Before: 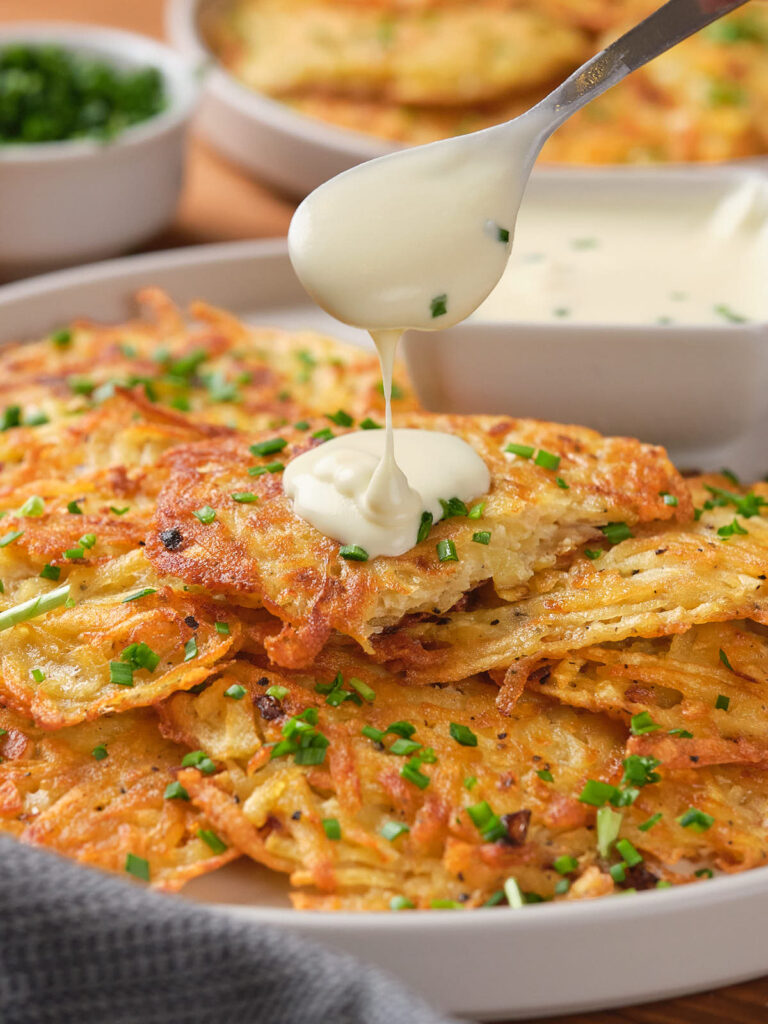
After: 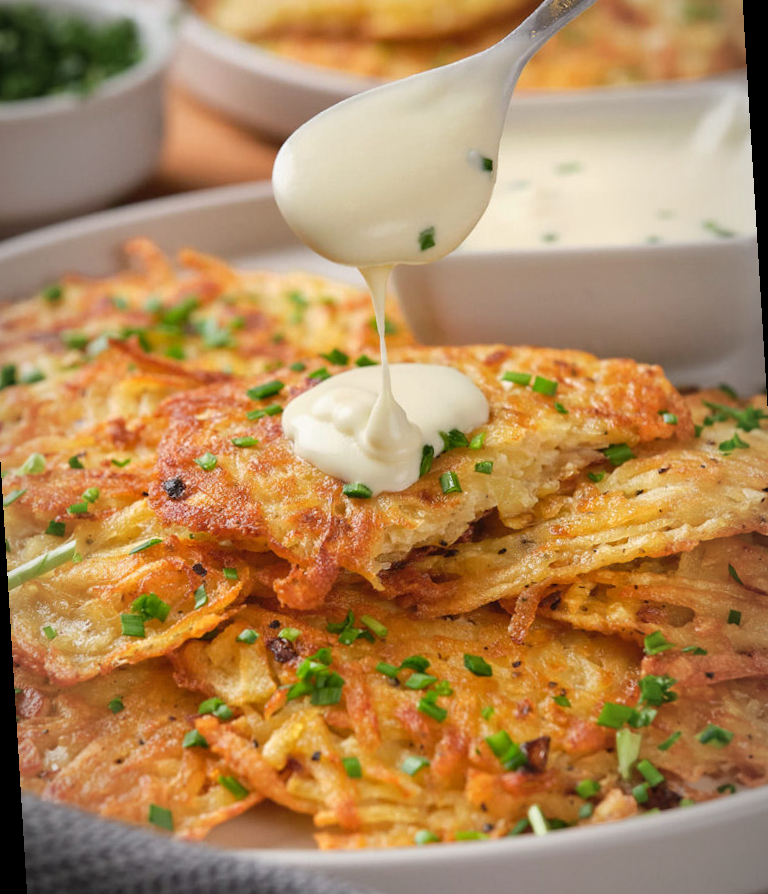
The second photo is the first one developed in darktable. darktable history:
vignetting: fall-off start 97%, fall-off radius 100%, width/height ratio 0.609, unbound false
rotate and perspective: rotation -3.52°, crop left 0.036, crop right 0.964, crop top 0.081, crop bottom 0.919
